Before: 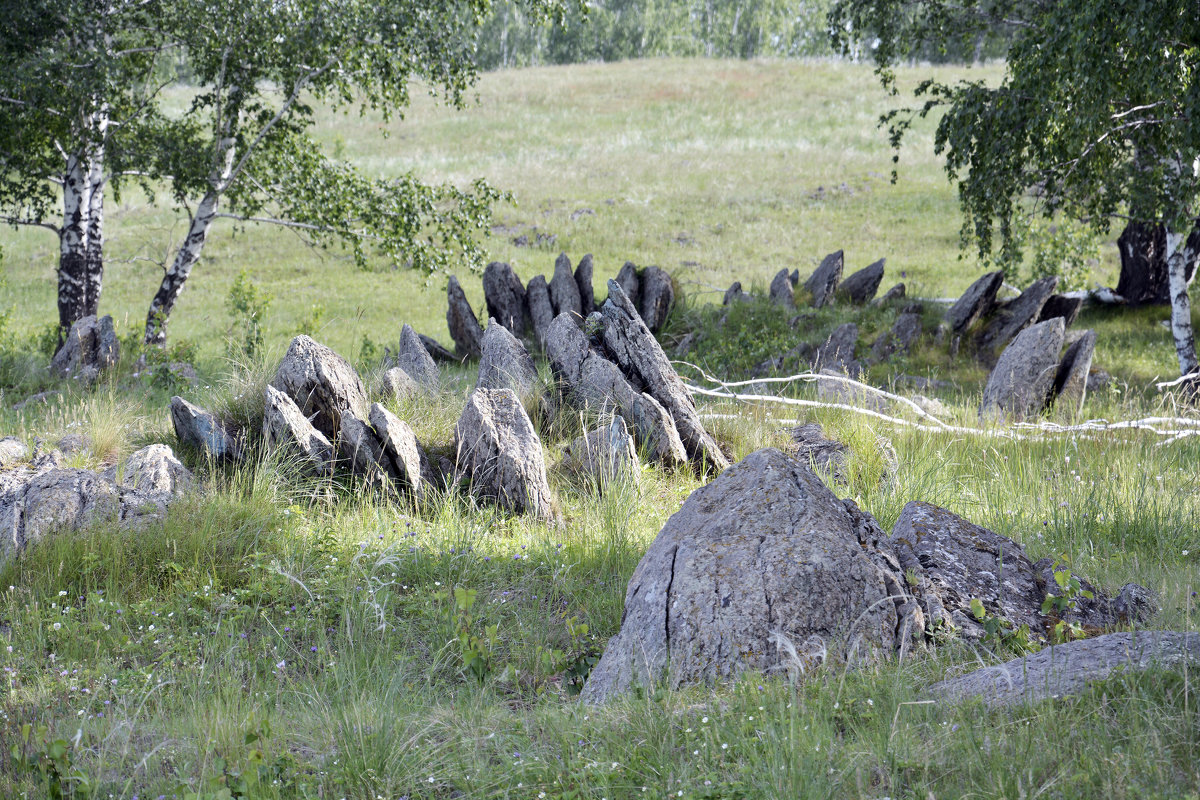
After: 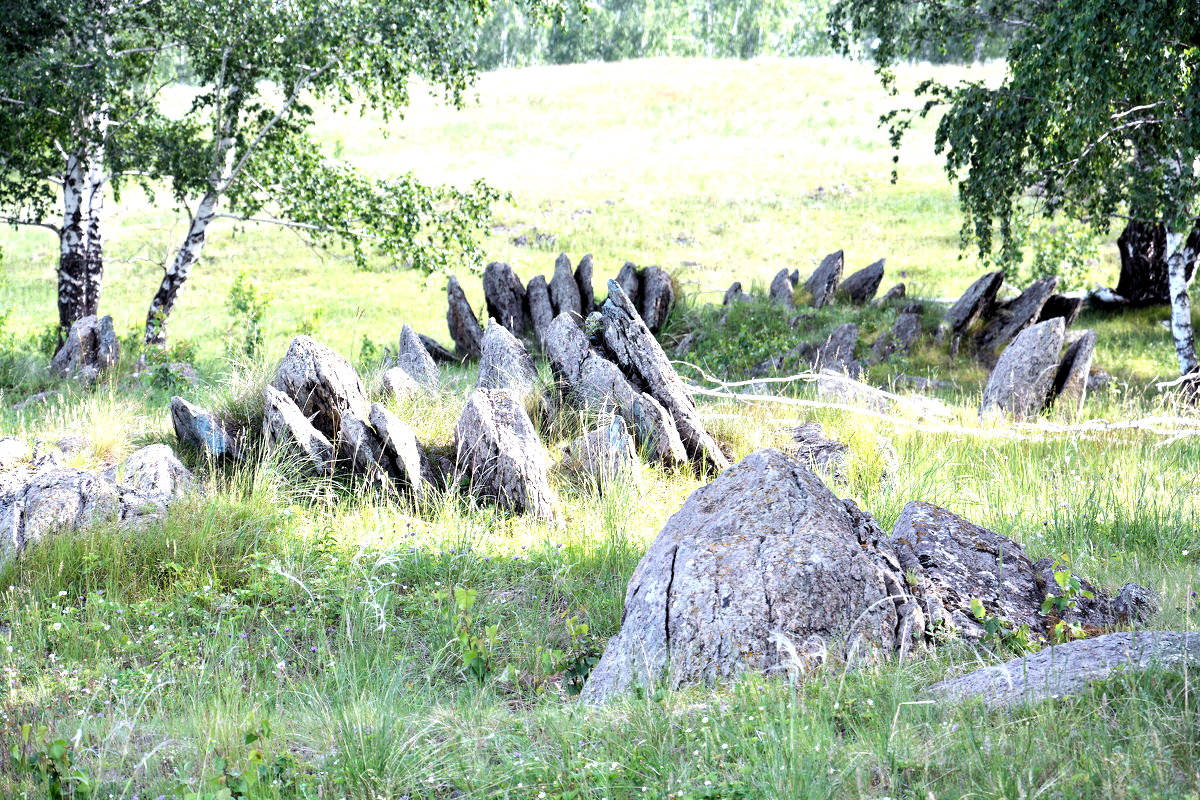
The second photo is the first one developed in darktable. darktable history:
levels: levels [0.055, 0.477, 0.9]
exposure: black level correction 0, exposure 0.704 EV, compensate exposure bias true, compensate highlight preservation false
